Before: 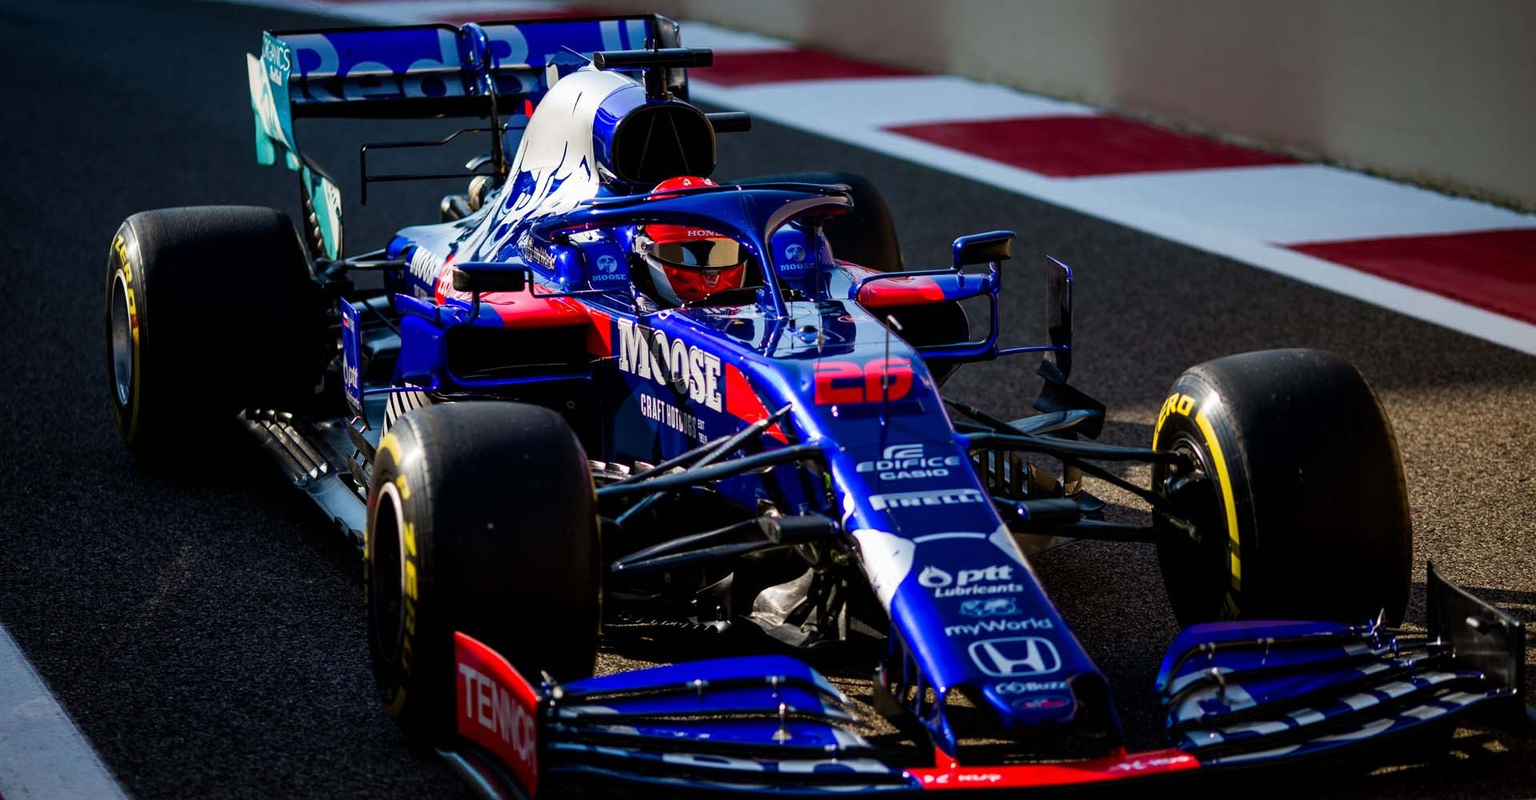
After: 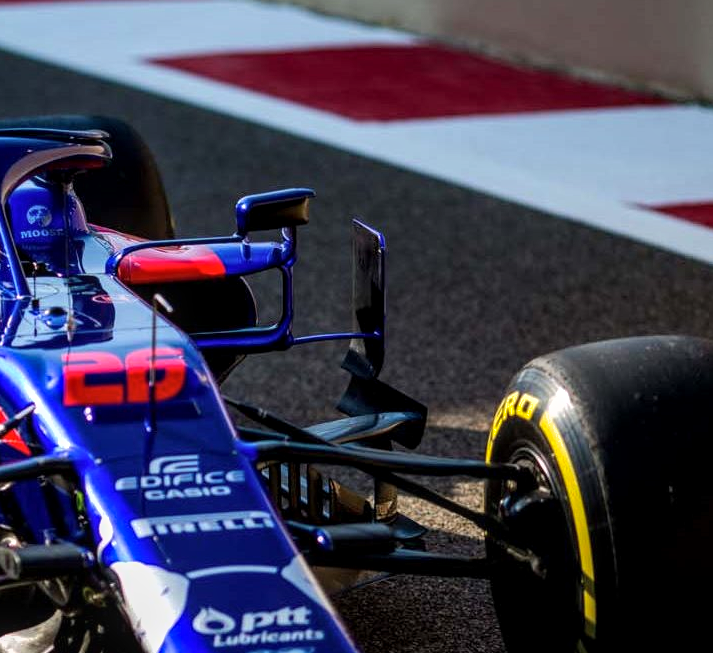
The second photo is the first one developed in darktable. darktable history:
crop and rotate: left 49.754%, top 10.086%, right 13.07%, bottom 24.535%
shadows and highlights: shadows 8.12, white point adjustment 0.909, highlights -38.76
exposure: exposure 0.291 EV, compensate highlight preservation false
local contrast: on, module defaults
